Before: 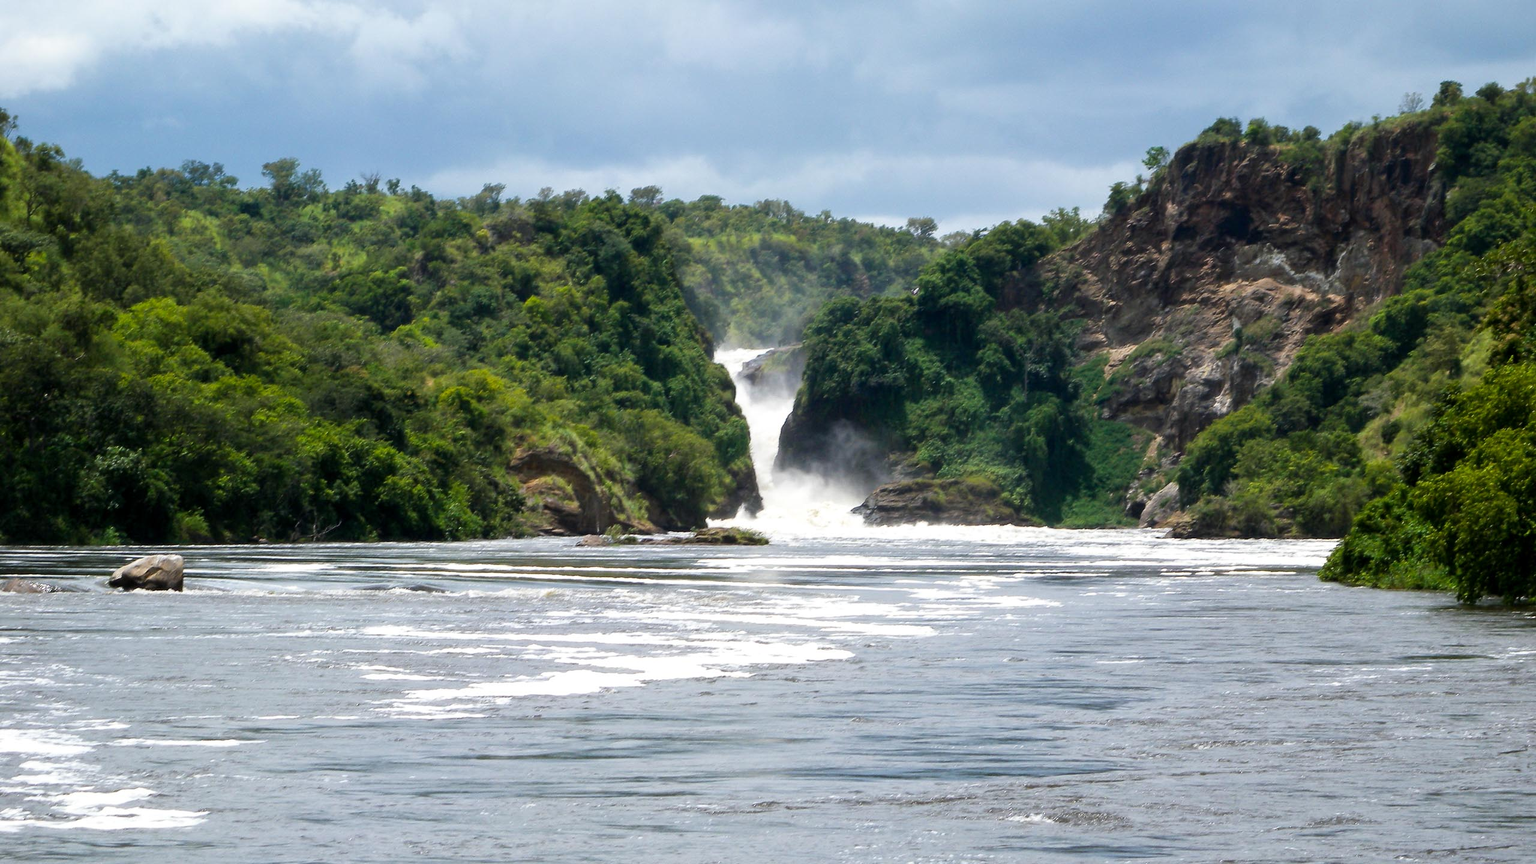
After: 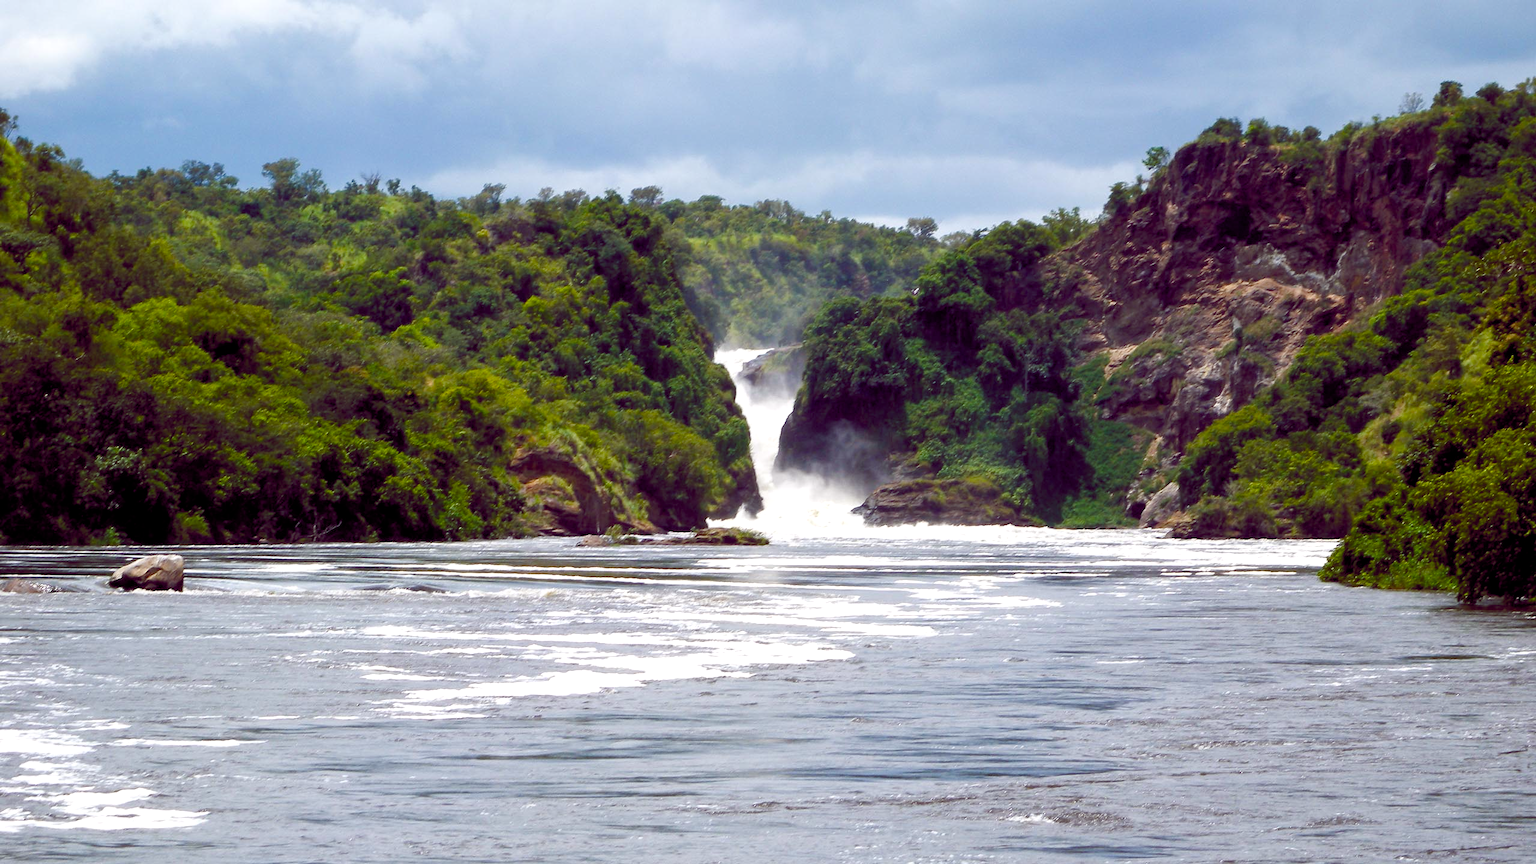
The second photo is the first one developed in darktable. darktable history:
color balance rgb: global offset › chroma 0.275%, global offset › hue 318.76°, linear chroma grading › mid-tones 7.711%, perceptual saturation grading › global saturation 20%, perceptual saturation grading › highlights -24.948%, perceptual saturation grading › shadows 50.428%, contrast 5.026%
